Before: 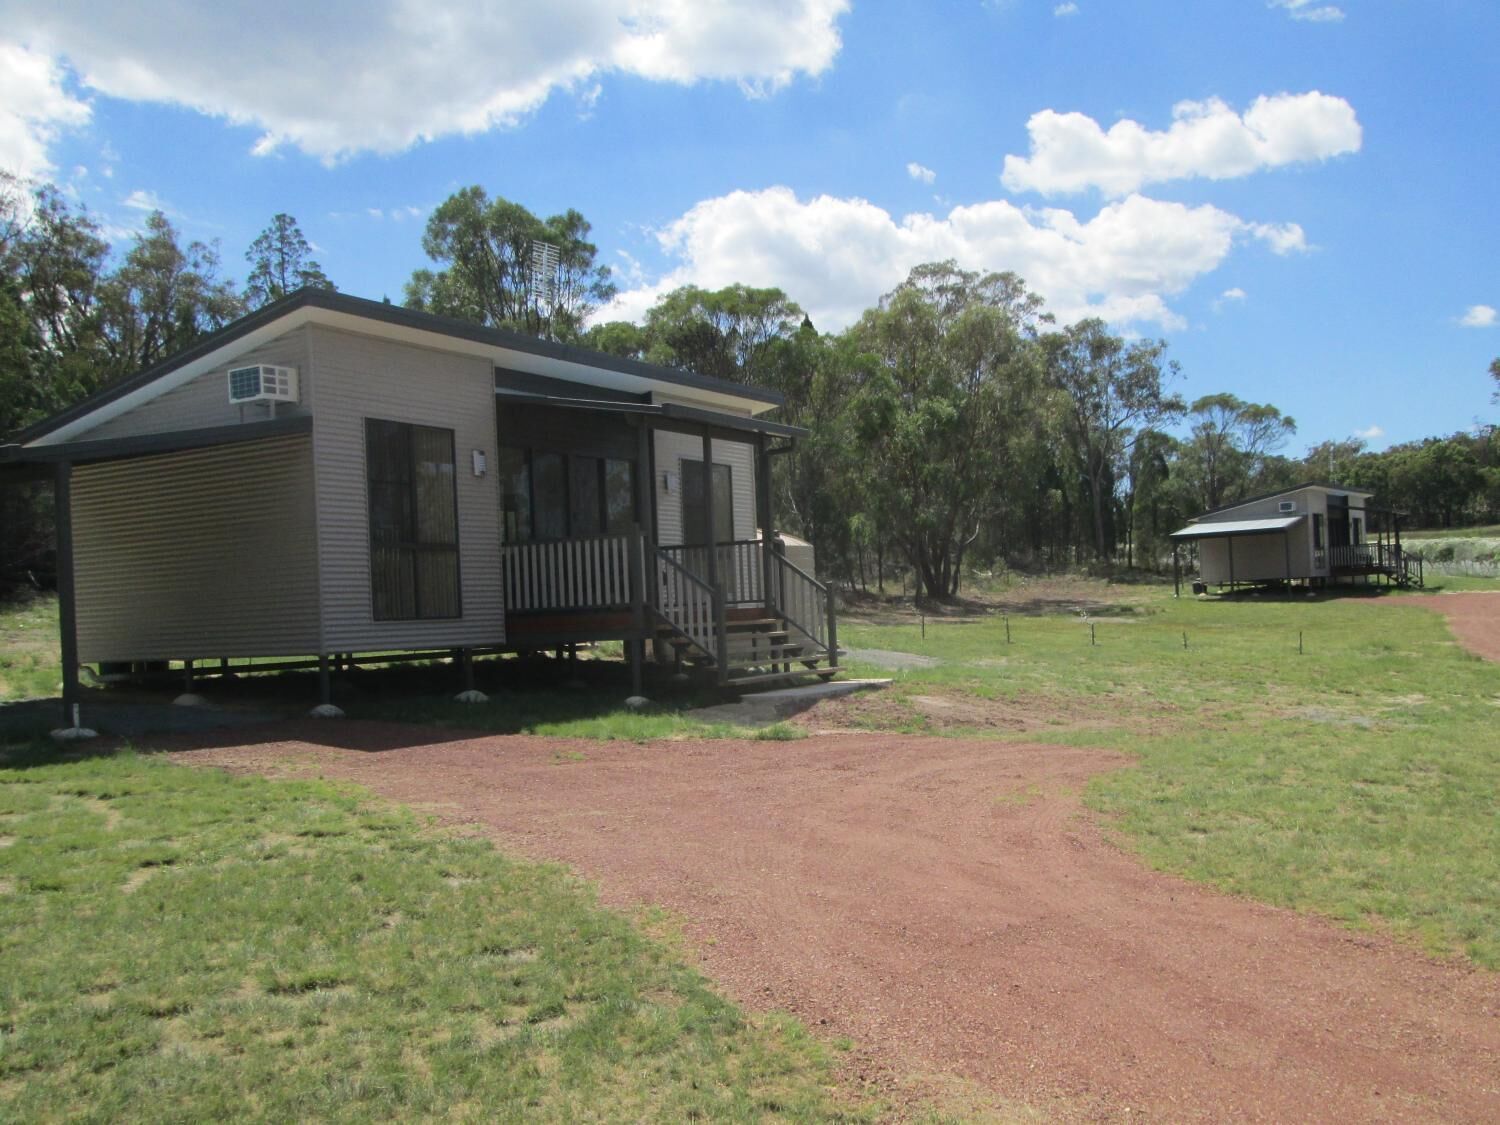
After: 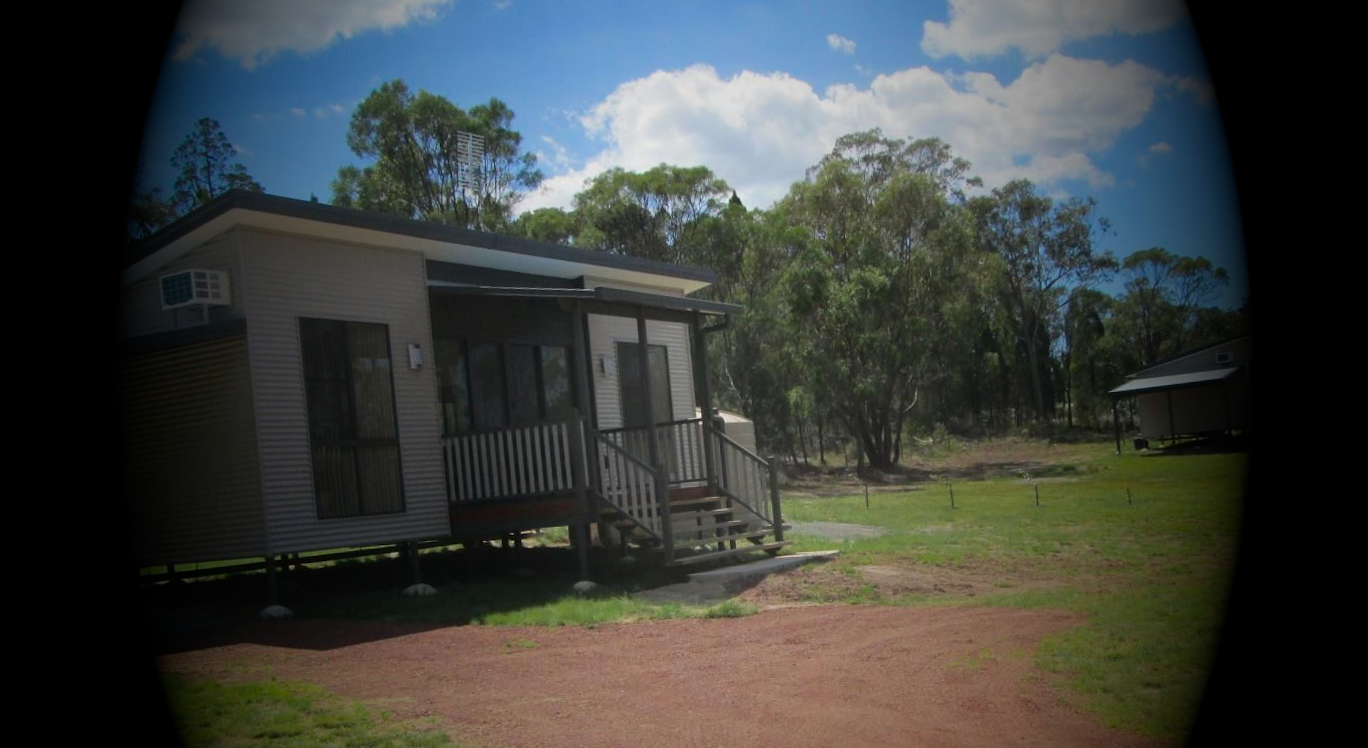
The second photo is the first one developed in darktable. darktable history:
crop: left 2.737%, top 7.287%, right 3.421%, bottom 20.179%
tone equalizer: on, module defaults
rotate and perspective: rotation -3°, crop left 0.031, crop right 0.968, crop top 0.07, crop bottom 0.93
vignetting: fall-off start 15.9%, fall-off radius 100%, brightness -1, saturation 0.5, width/height ratio 0.719
